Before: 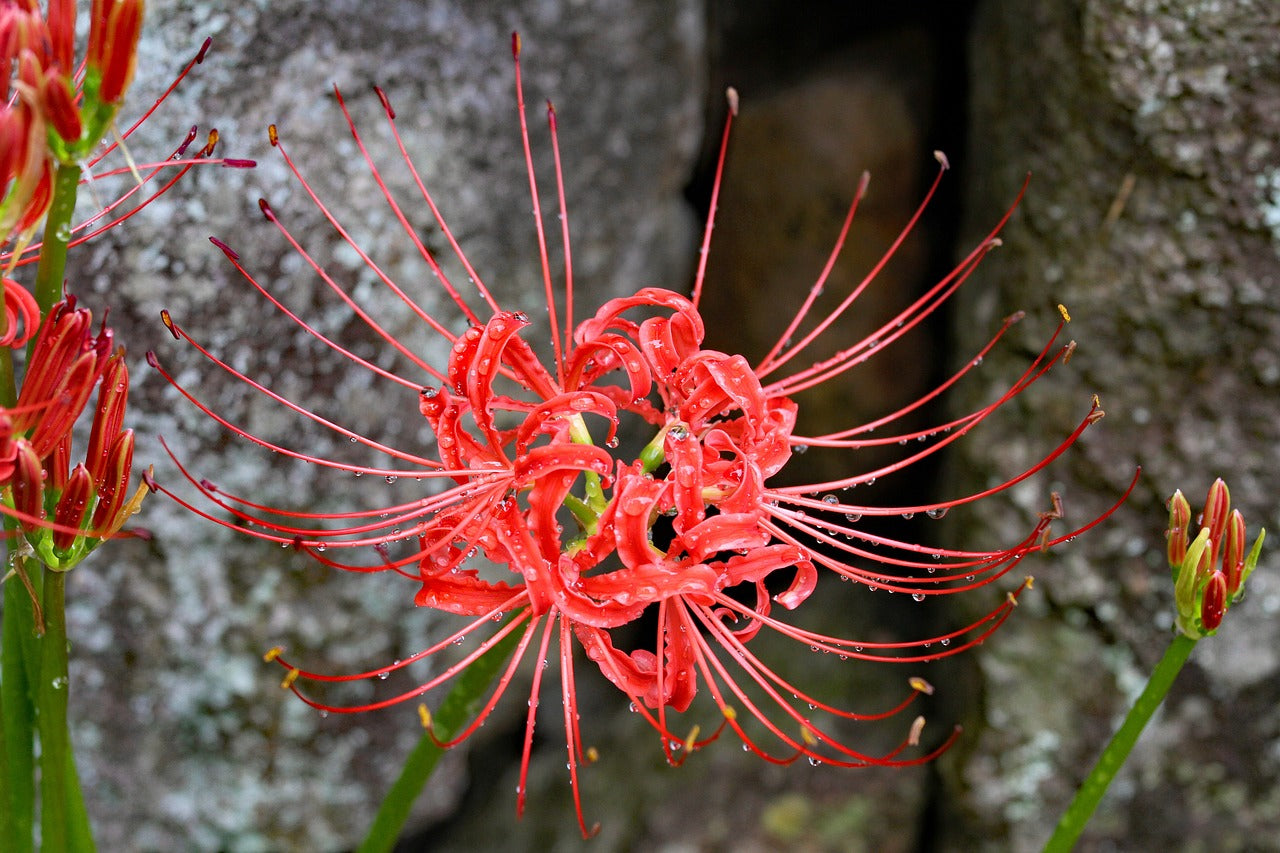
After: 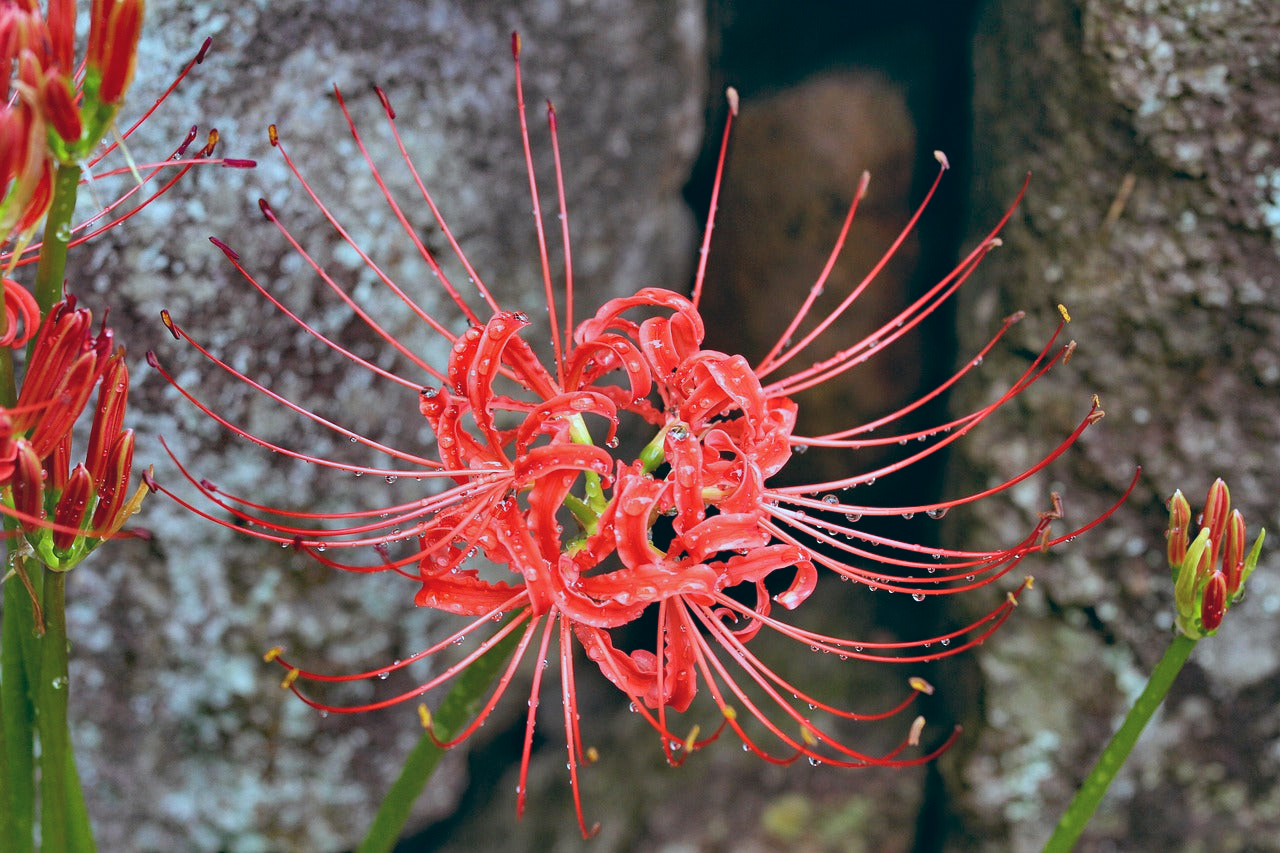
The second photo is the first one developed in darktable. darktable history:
color balance: lift [1.003, 0.993, 1.001, 1.007], gamma [1.018, 1.072, 0.959, 0.928], gain [0.974, 0.873, 1.031, 1.127]
shadows and highlights: soften with gaussian
